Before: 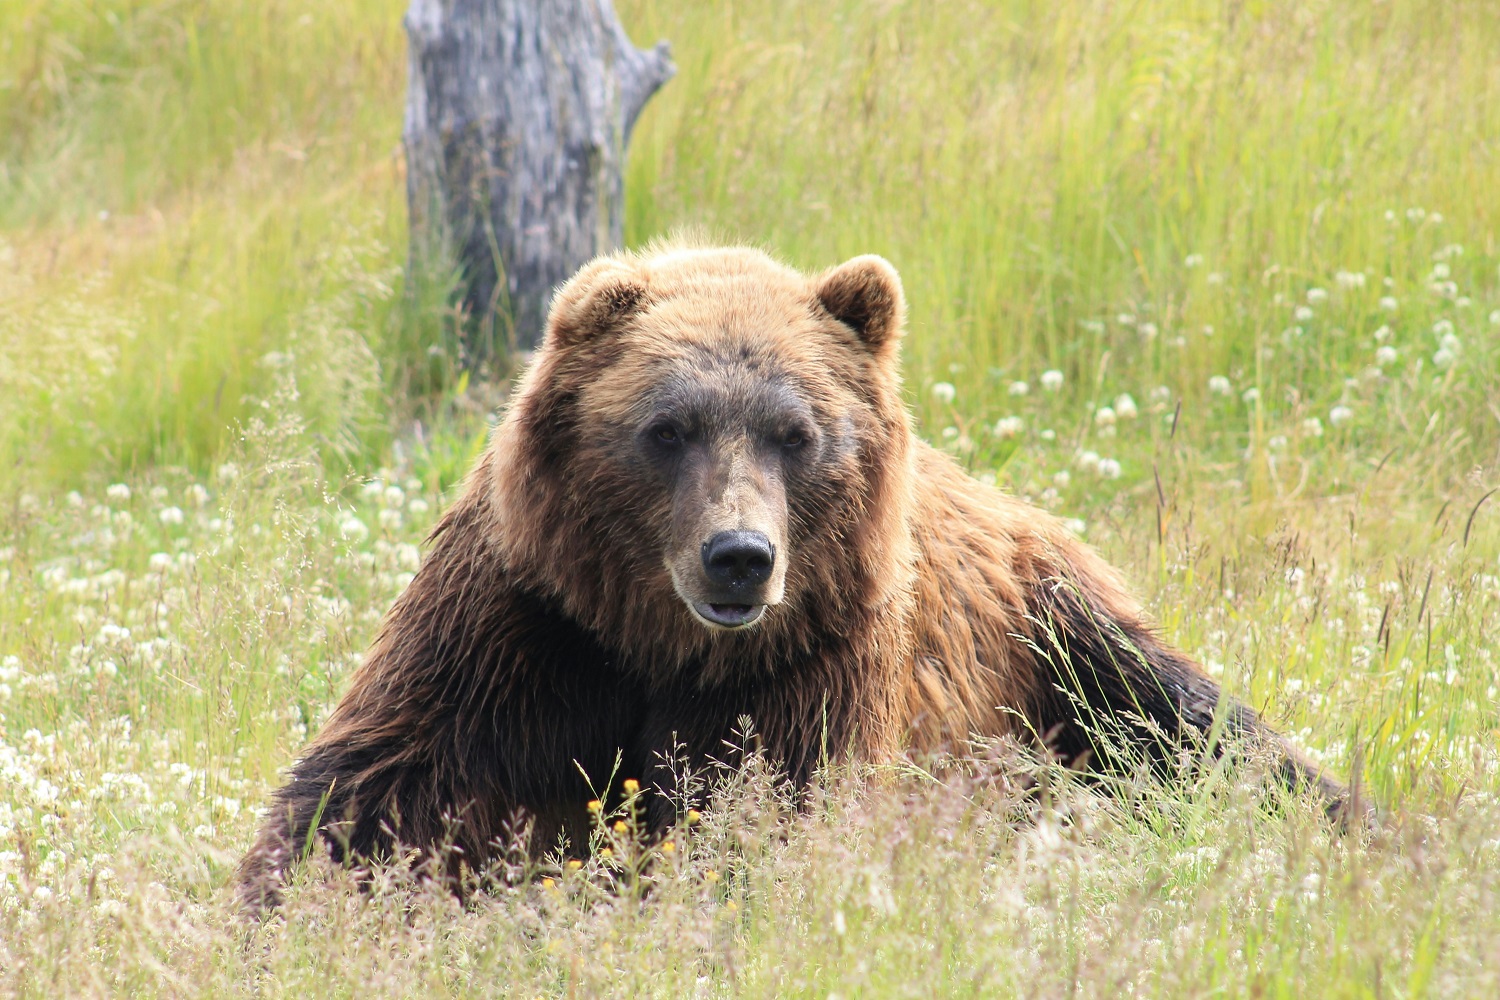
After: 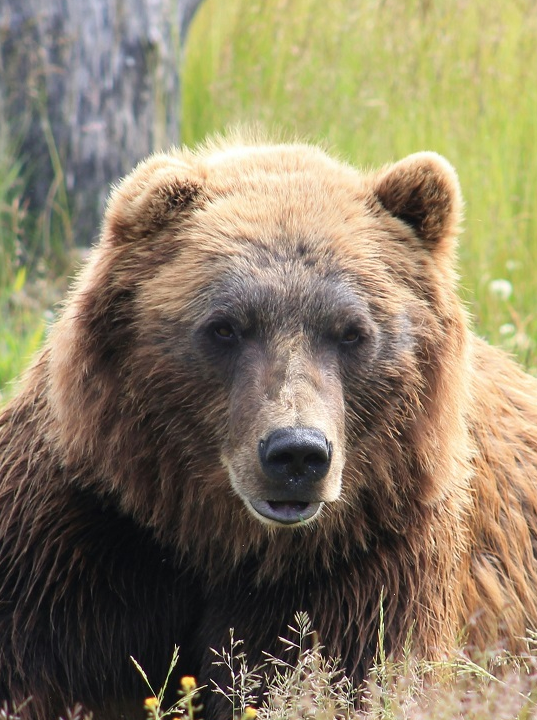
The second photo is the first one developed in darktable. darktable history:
crop and rotate: left 29.554%, top 10.363%, right 34.62%, bottom 17.569%
